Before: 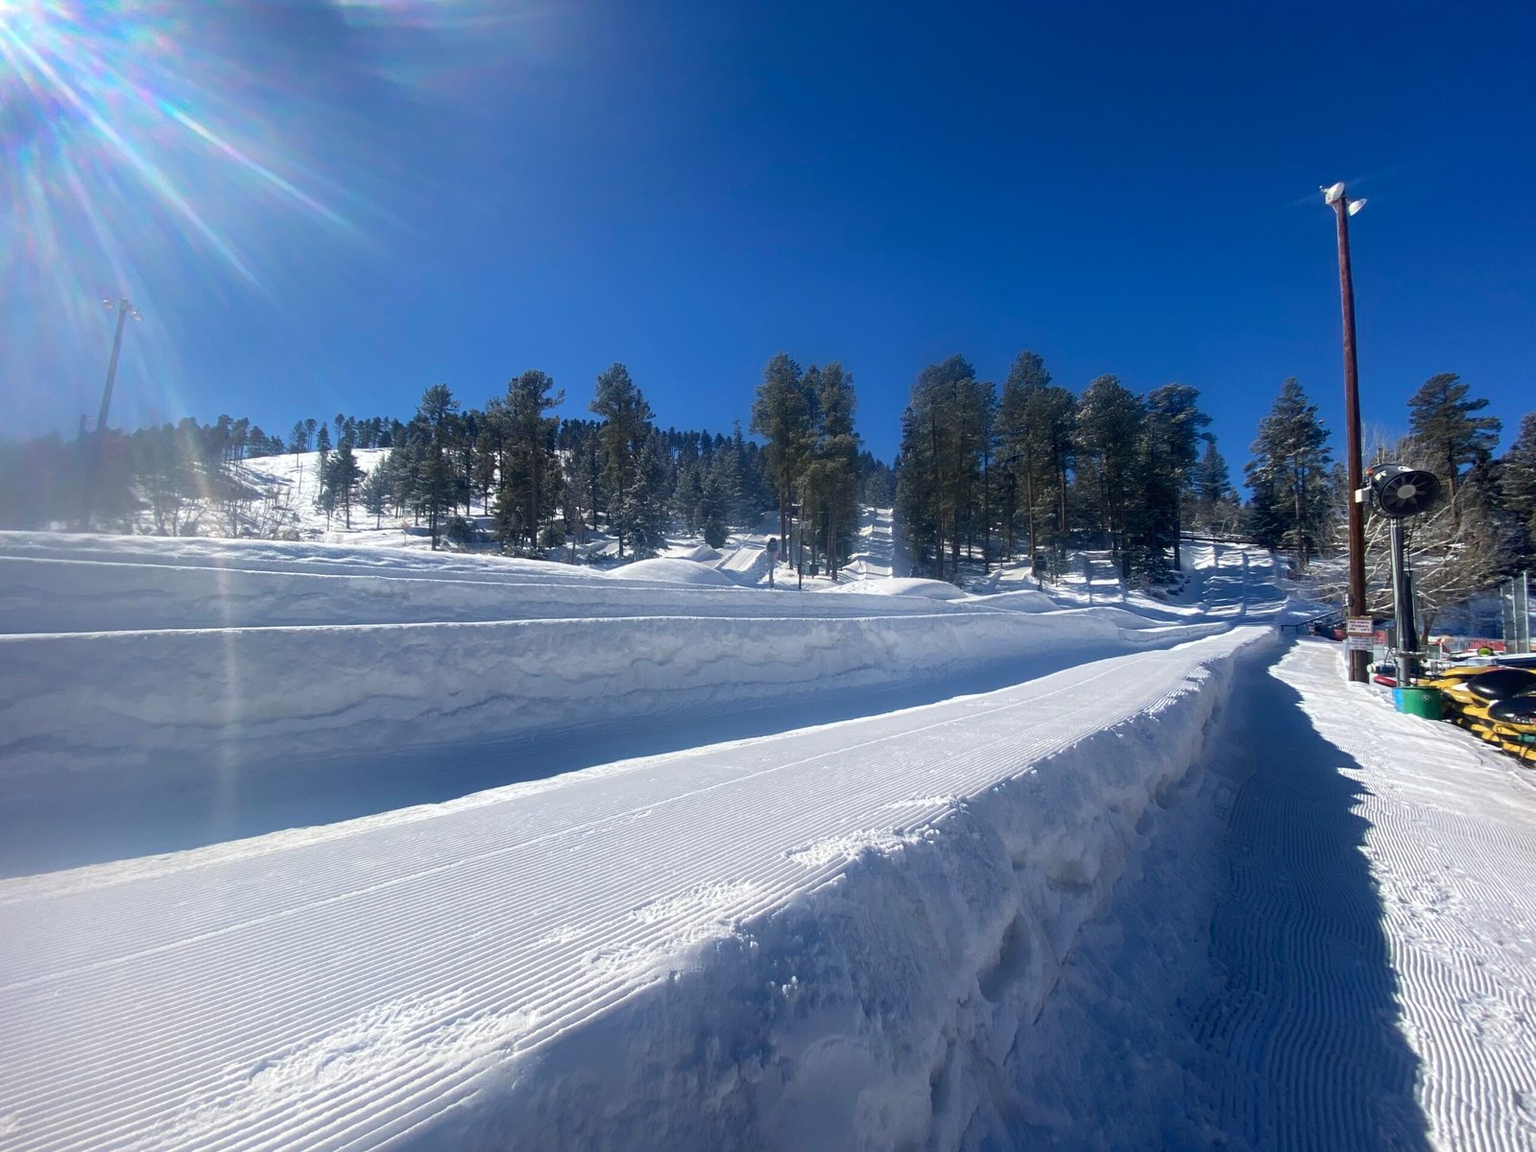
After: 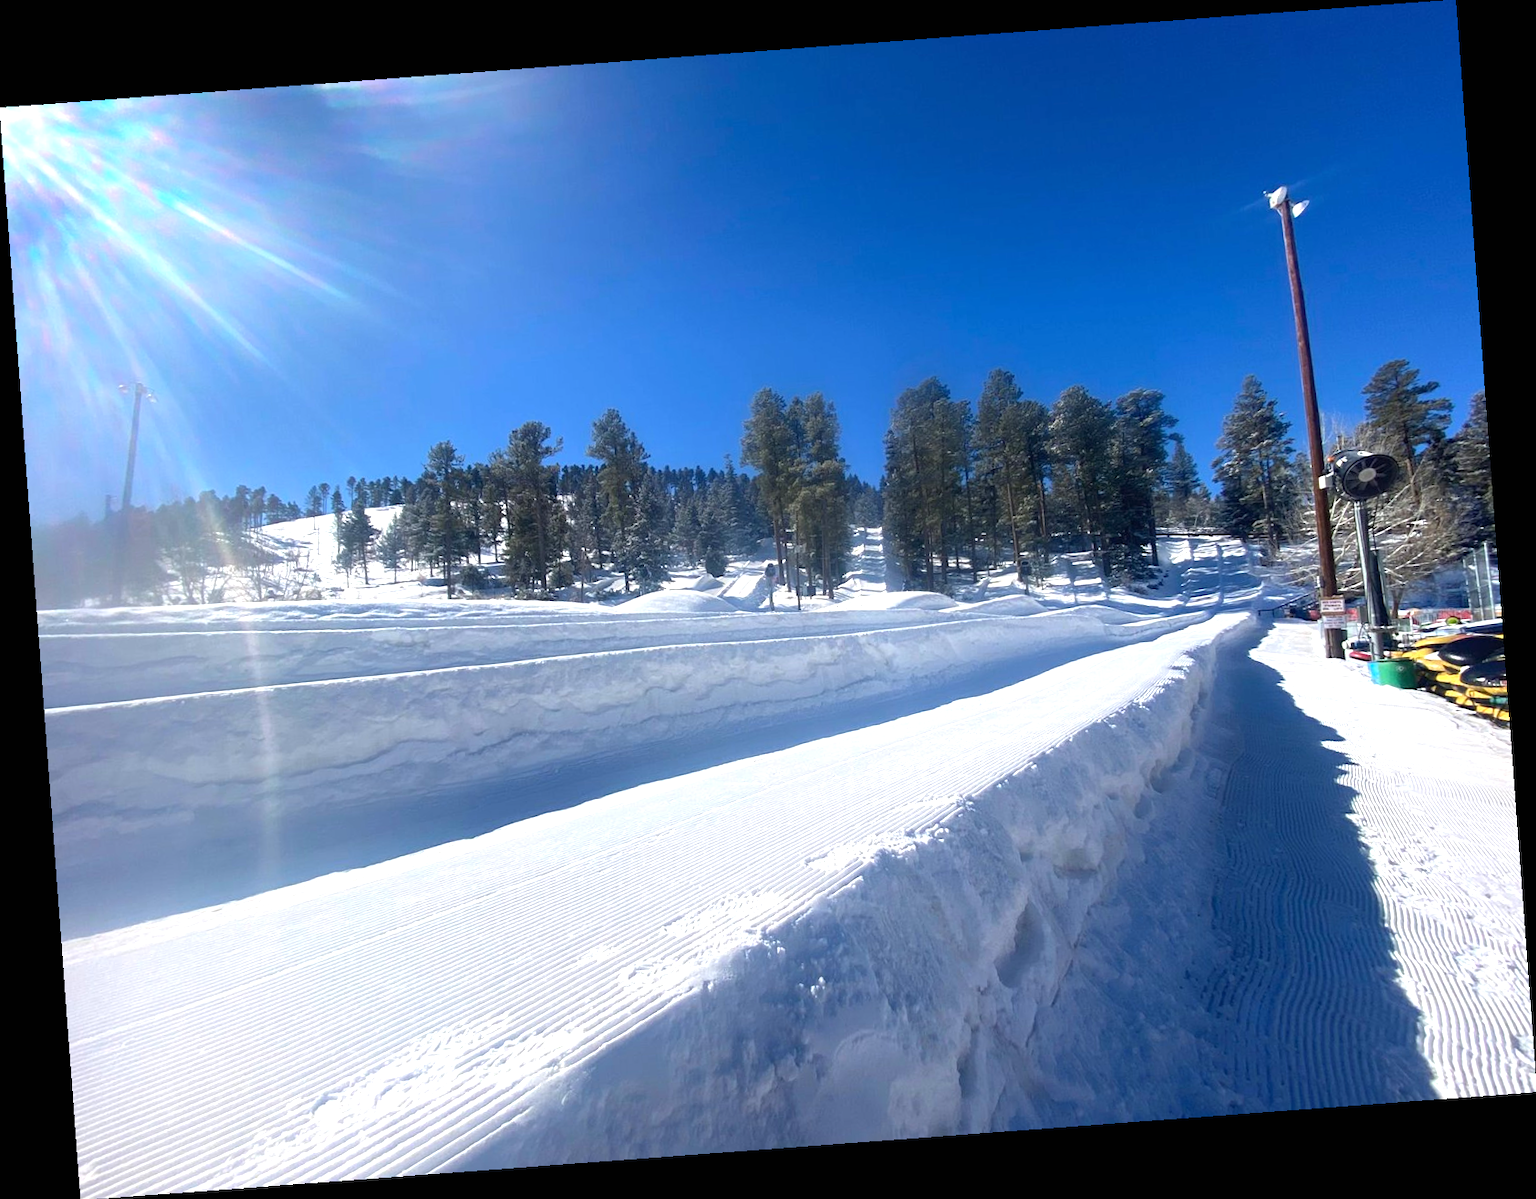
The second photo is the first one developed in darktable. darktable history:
exposure: black level correction 0, exposure 0.7 EV, compensate exposure bias true, compensate highlight preservation false
rotate and perspective: rotation -4.25°, automatic cropping off
